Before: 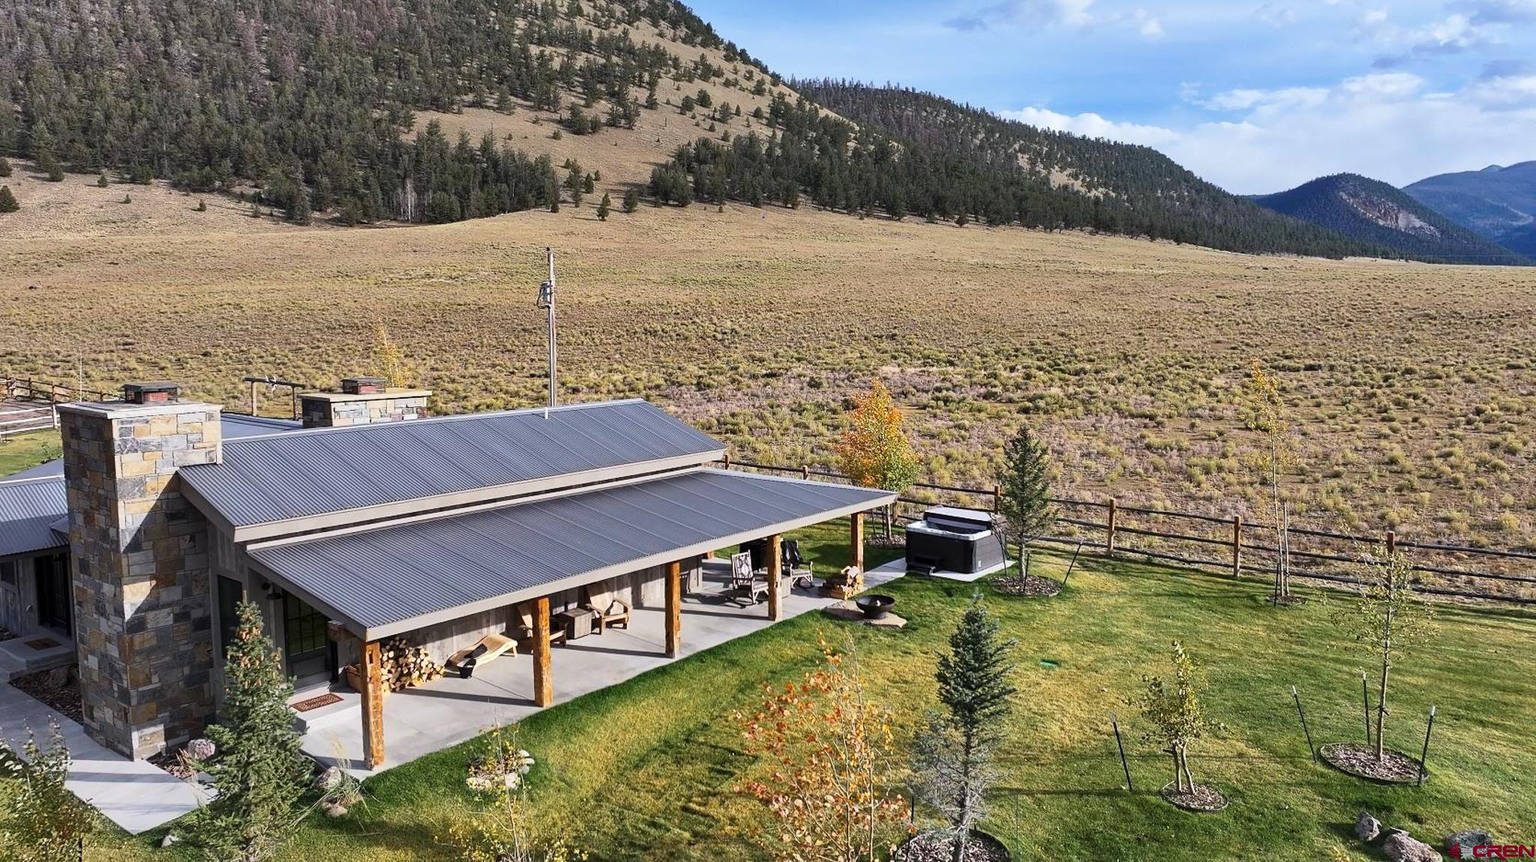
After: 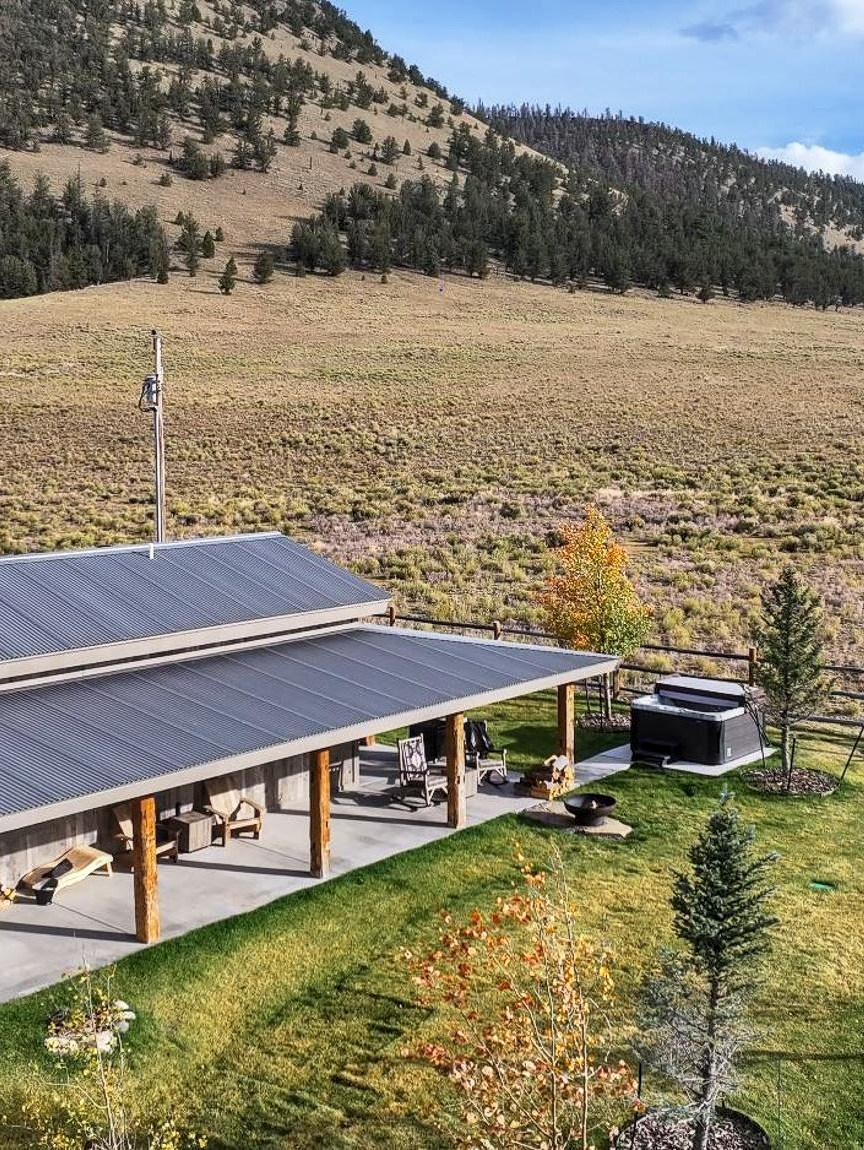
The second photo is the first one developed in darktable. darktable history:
local contrast: on, module defaults
crop: left 28.222%, right 29.575%
